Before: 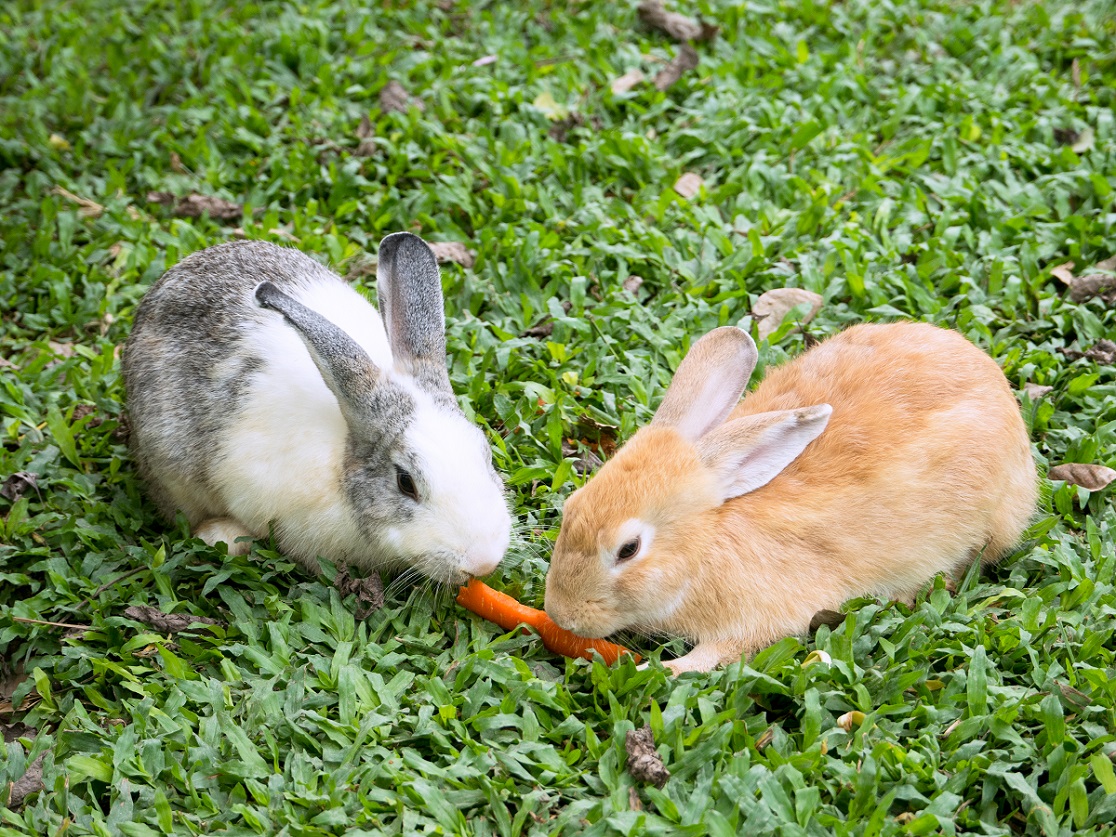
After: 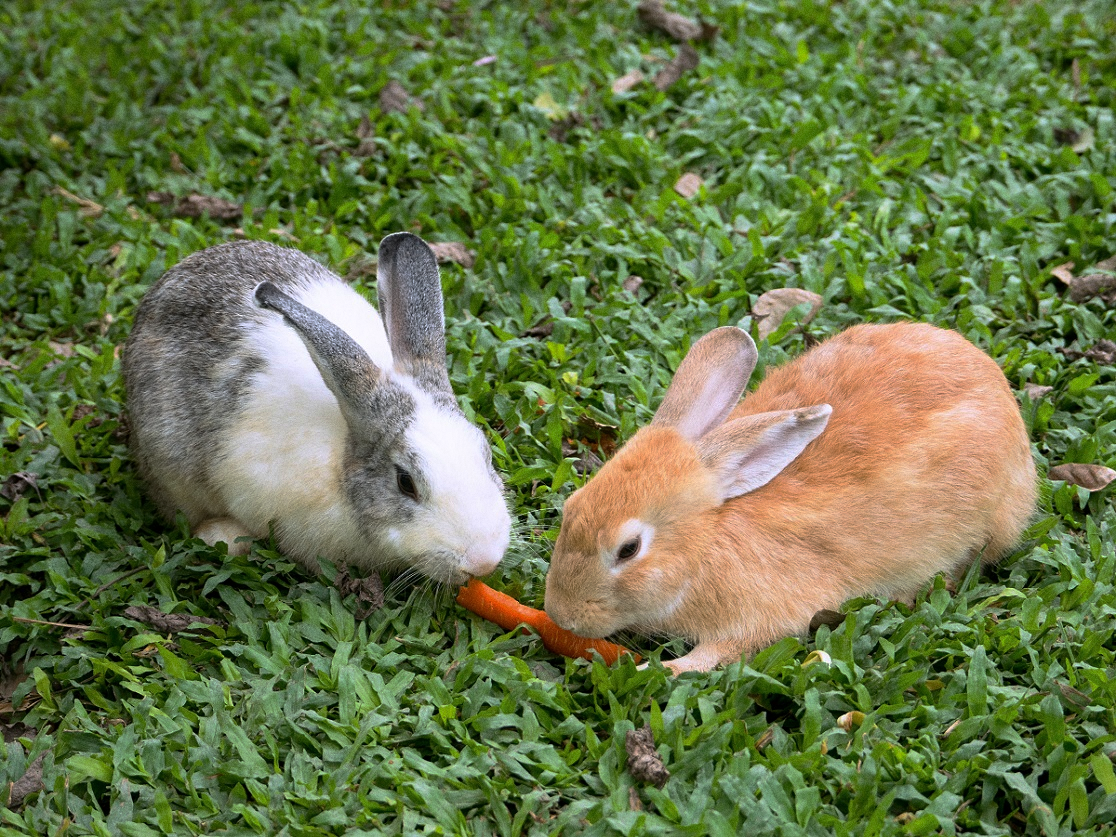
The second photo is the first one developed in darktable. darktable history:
base curve: curves: ch0 [(0, 0) (0.595, 0.418) (1, 1)], preserve colors none
grain: coarseness 7.08 ISO, strength 21.67%, mid-tones bias 59.58%
